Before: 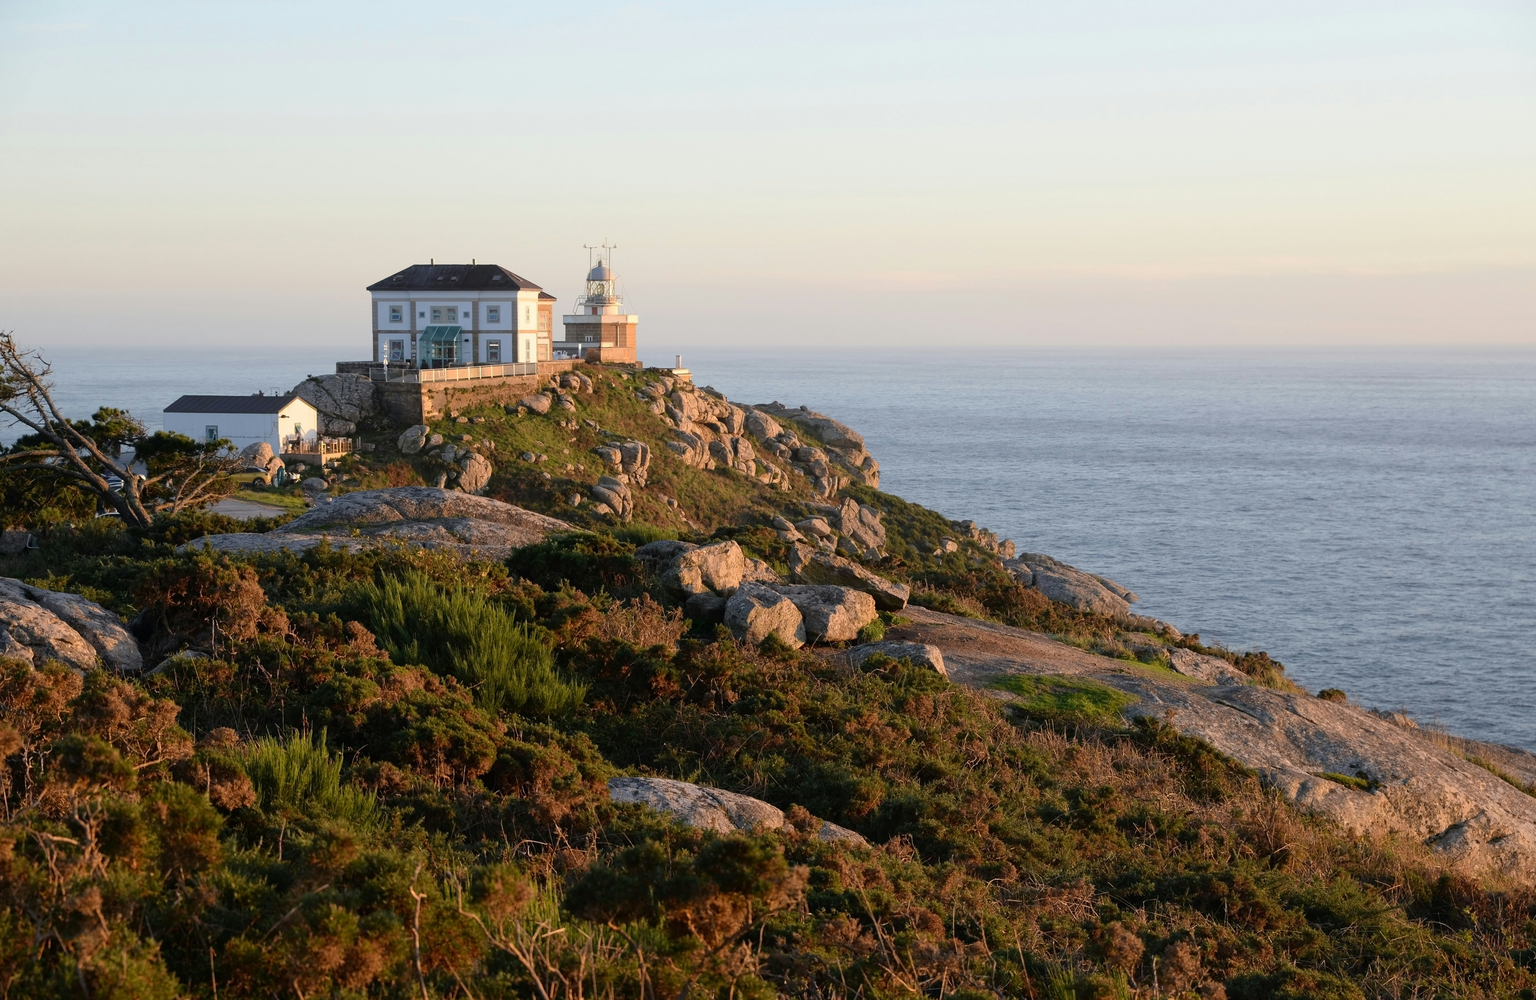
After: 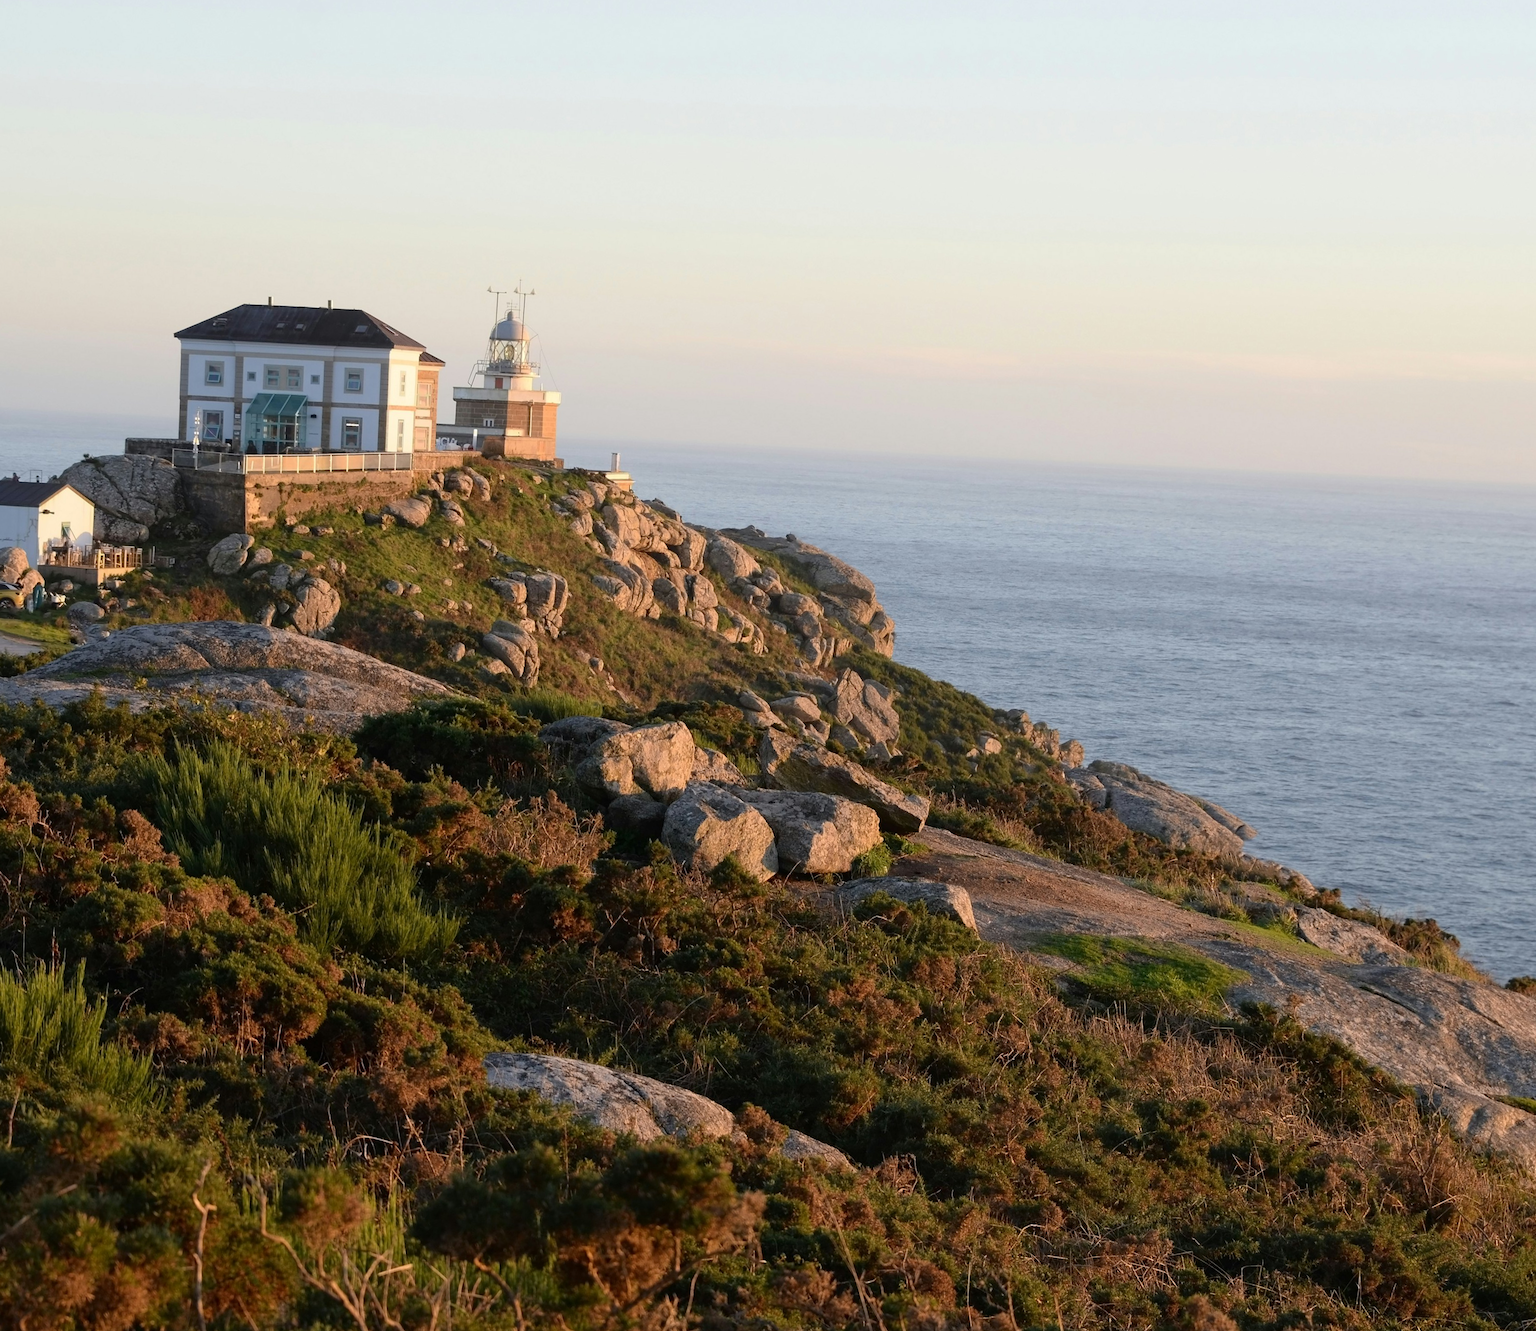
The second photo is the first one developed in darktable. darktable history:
tone equalizer: mask exposure compensation -0.489 EV
crop and rotate: angle -2.88°, left 14.167%, top 0.018%, right 10.729%, bottom 0.025%
